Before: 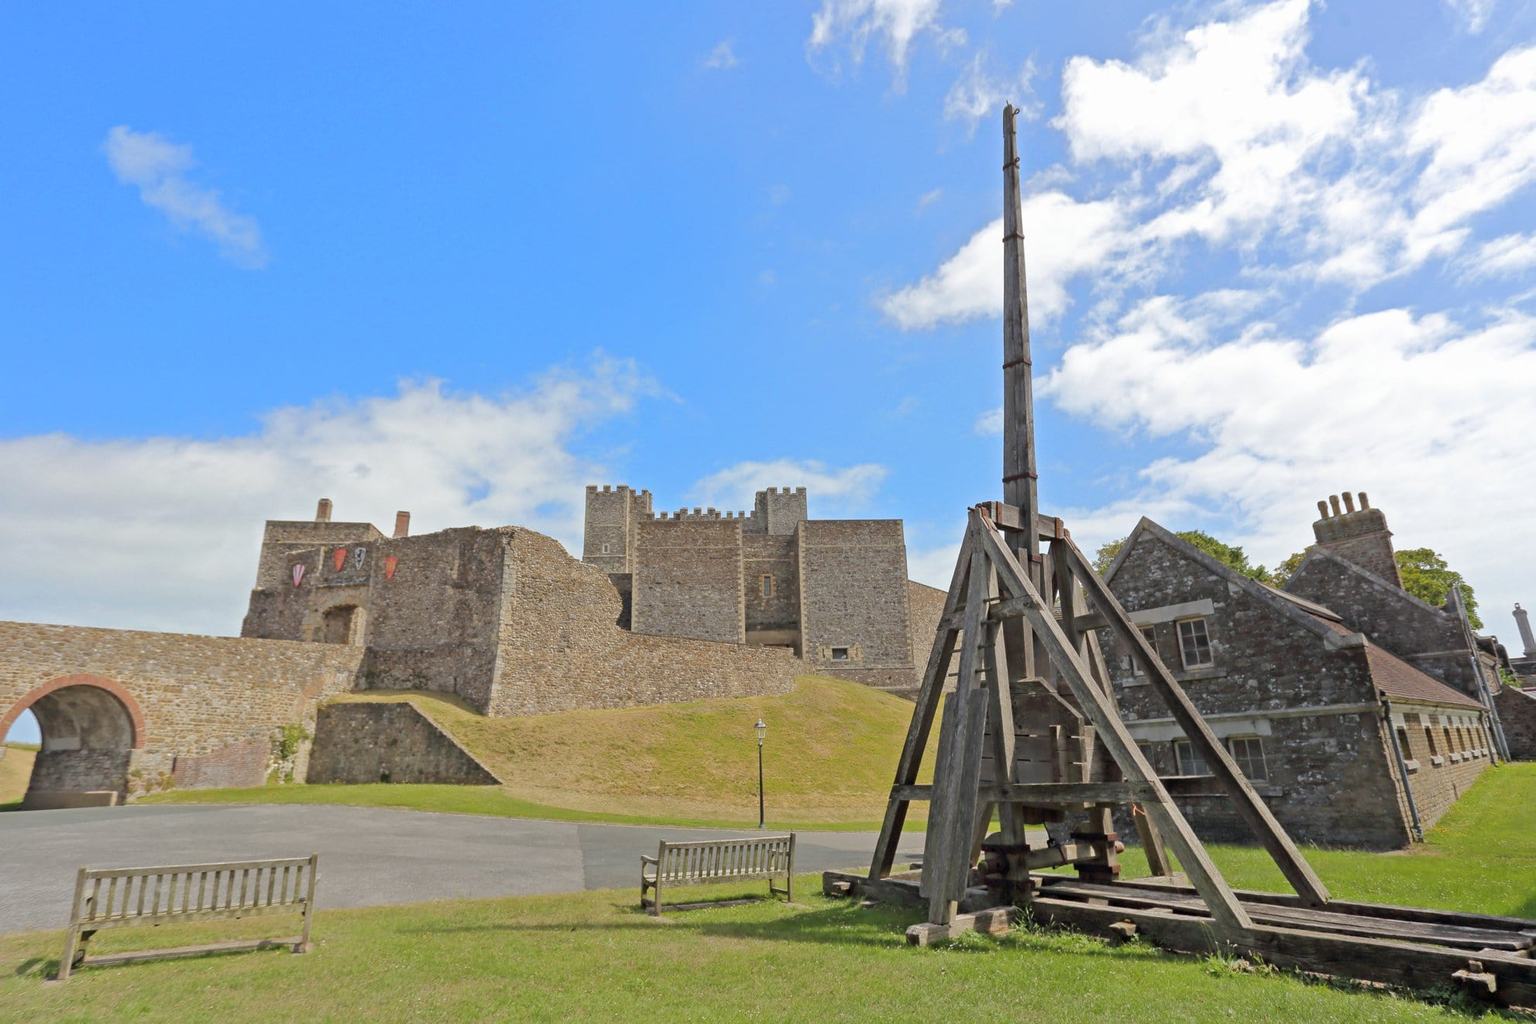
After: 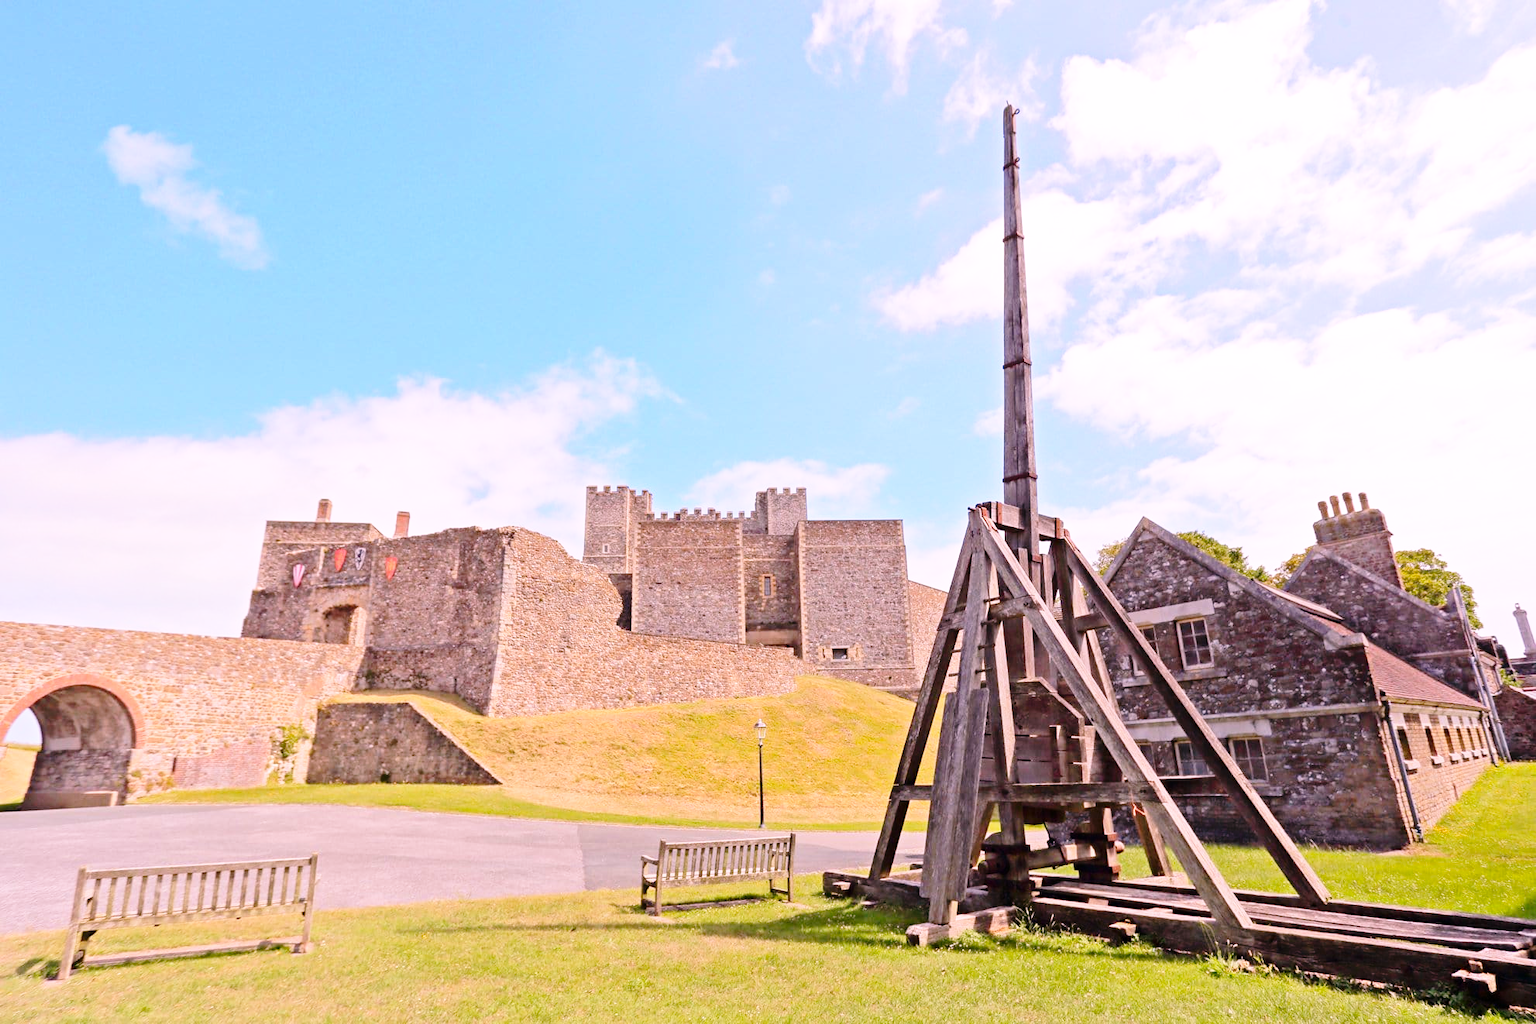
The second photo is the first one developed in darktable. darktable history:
base curve: curves: ch0 [(0, 0) (0.028, 0.03) (0.121, 0.232) (0.46, 0.748) (0.859, 0.968) (1, 1)], preserve colors none
white balance: red 1.188, blue 1.11
contrast brightness saturation: contrast 0.13, brightness -0.05, saturation 0.16
tone equalizer: on, module defaults
